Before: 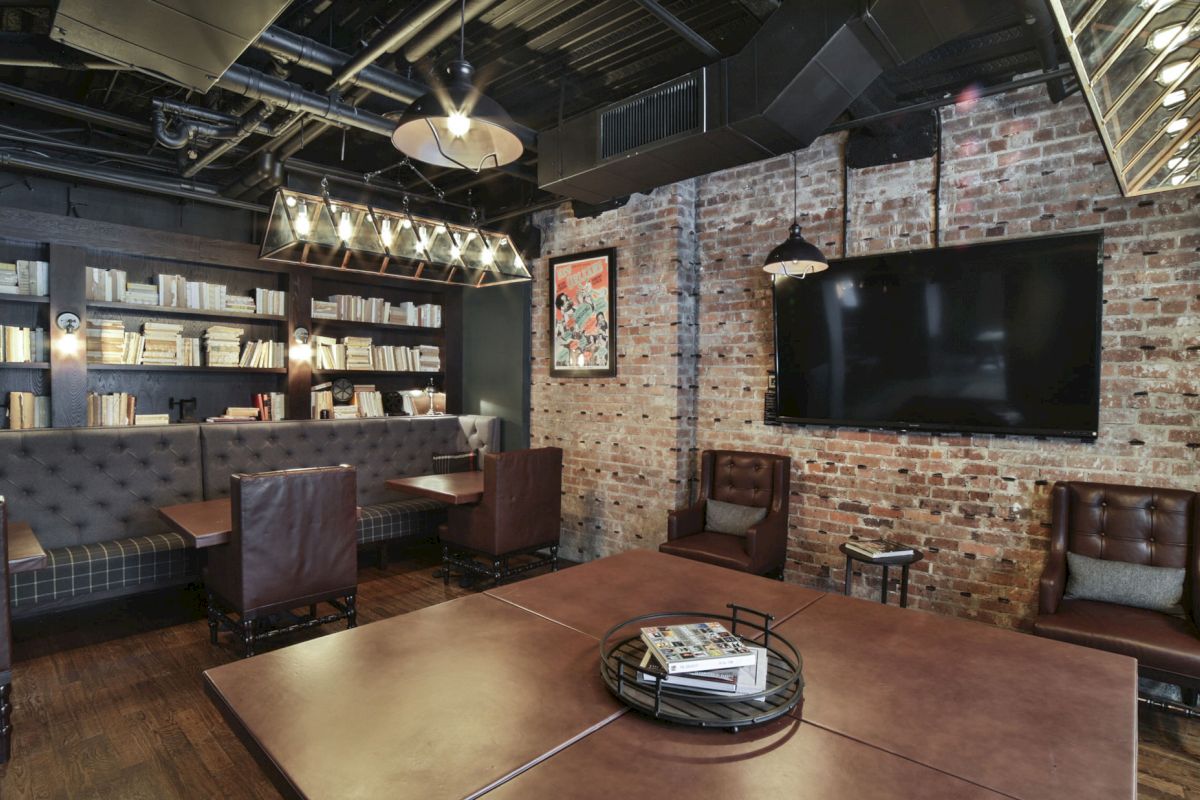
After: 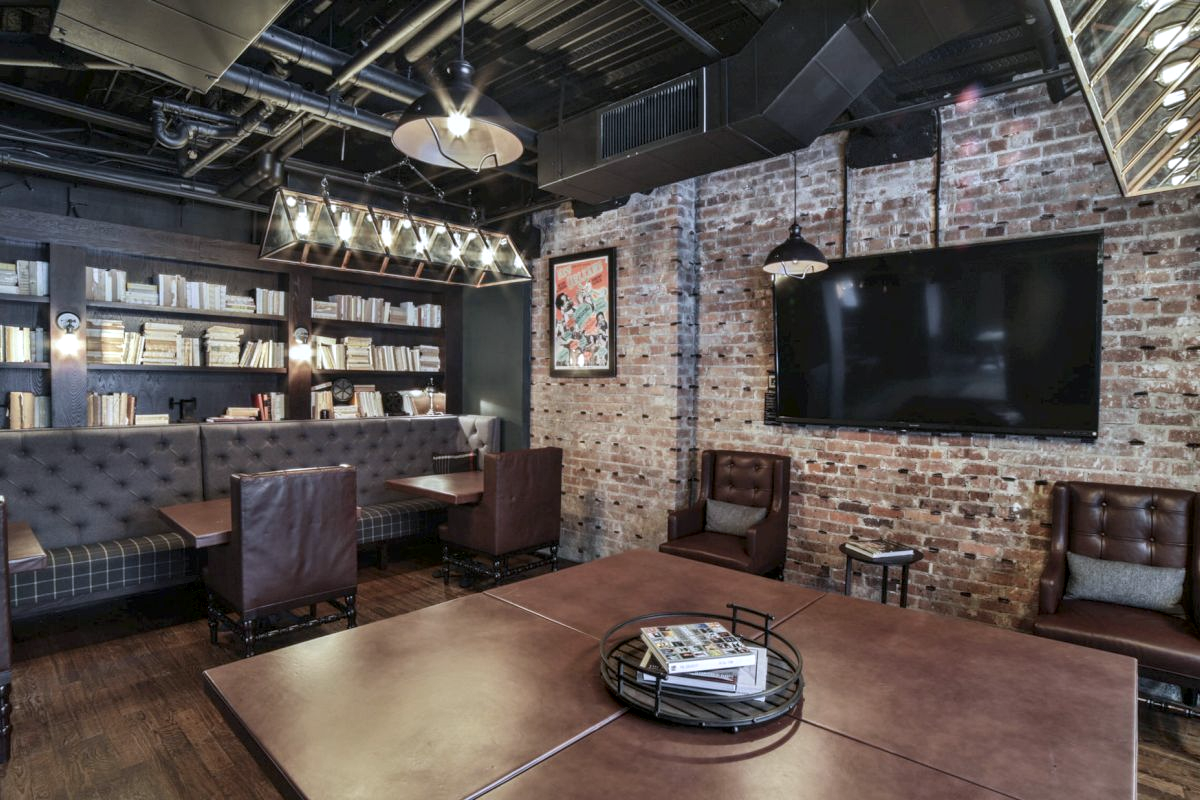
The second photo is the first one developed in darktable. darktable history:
local contrast: on, module defaults
color zones: curves: ch1 [(0, 0.469) (0.01, 0.469) (0.12, 0.446) (0.248, 0.469) (0.5, 0.5) (0.748, 0.5) (0.99, 0.469) (1, 0.469)]
color calibration: illuminant as shot in camera, x 0.358, y 0.373, temperature 4628.91 K
